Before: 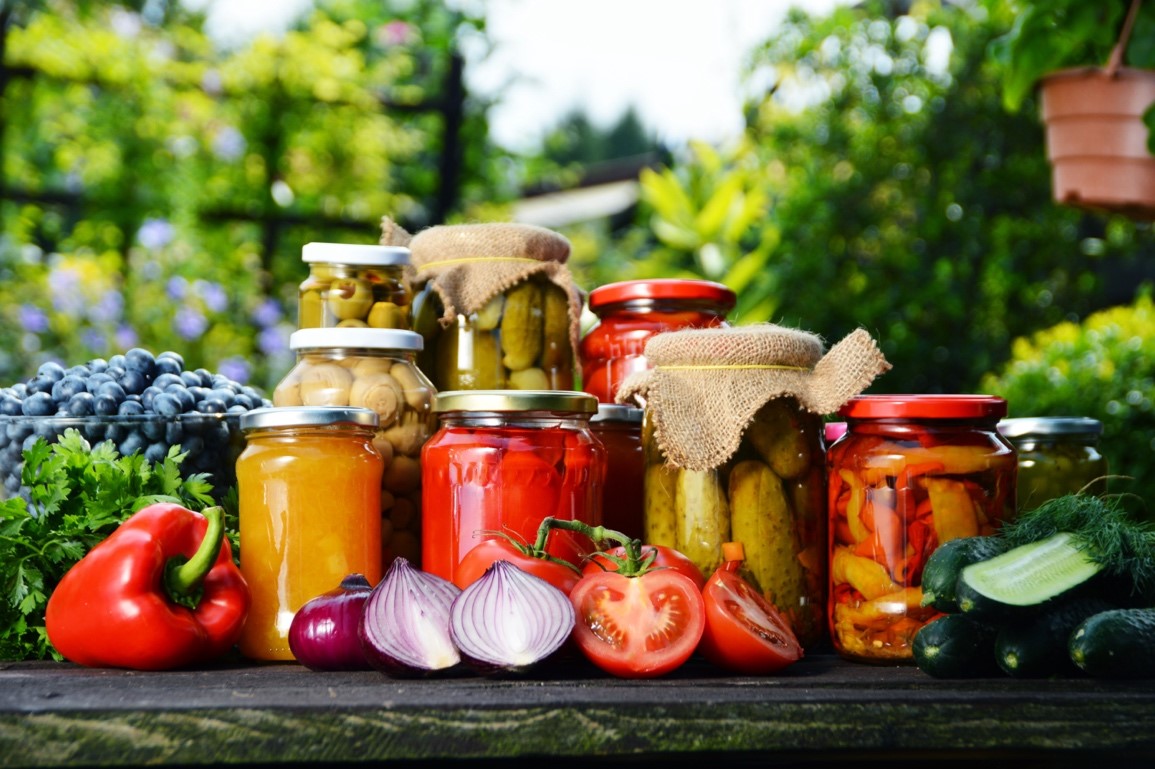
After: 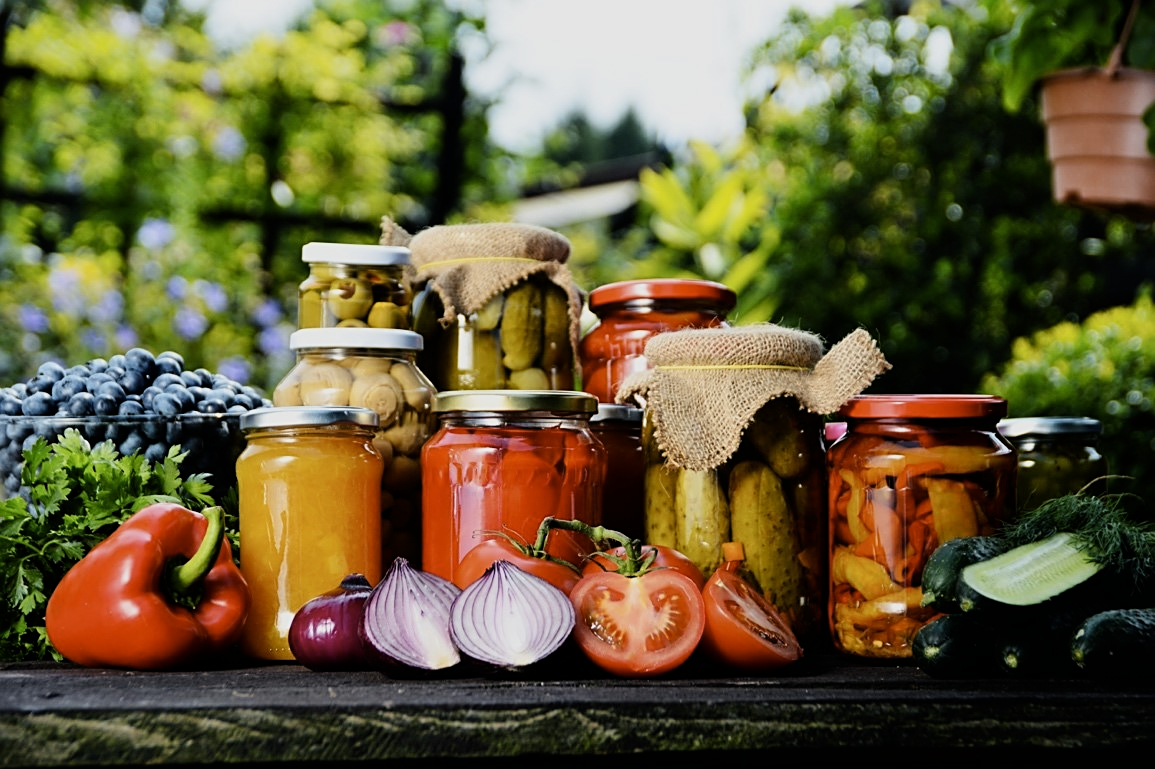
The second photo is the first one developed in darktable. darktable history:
sharpen: on, module defaults
filmic rgb: black relative exposure -8.07 EV, white relative exposure 3 EV, hardness 5.35, contrast 1.25
color contrast: green-magenta contrast 0.81
exposure: exposure -0.36 EV, compensate highlight preservation false
